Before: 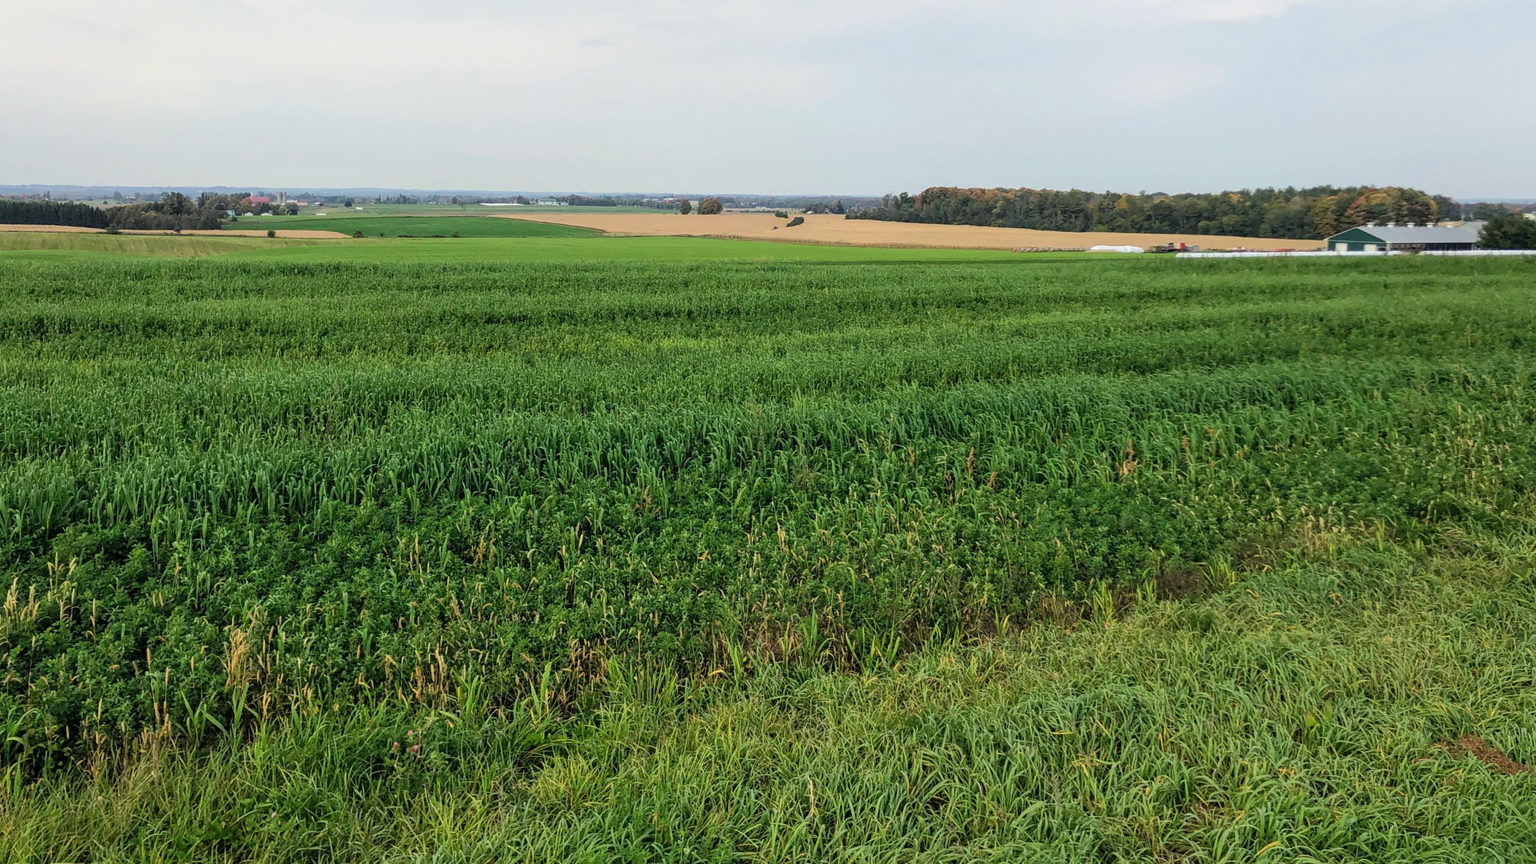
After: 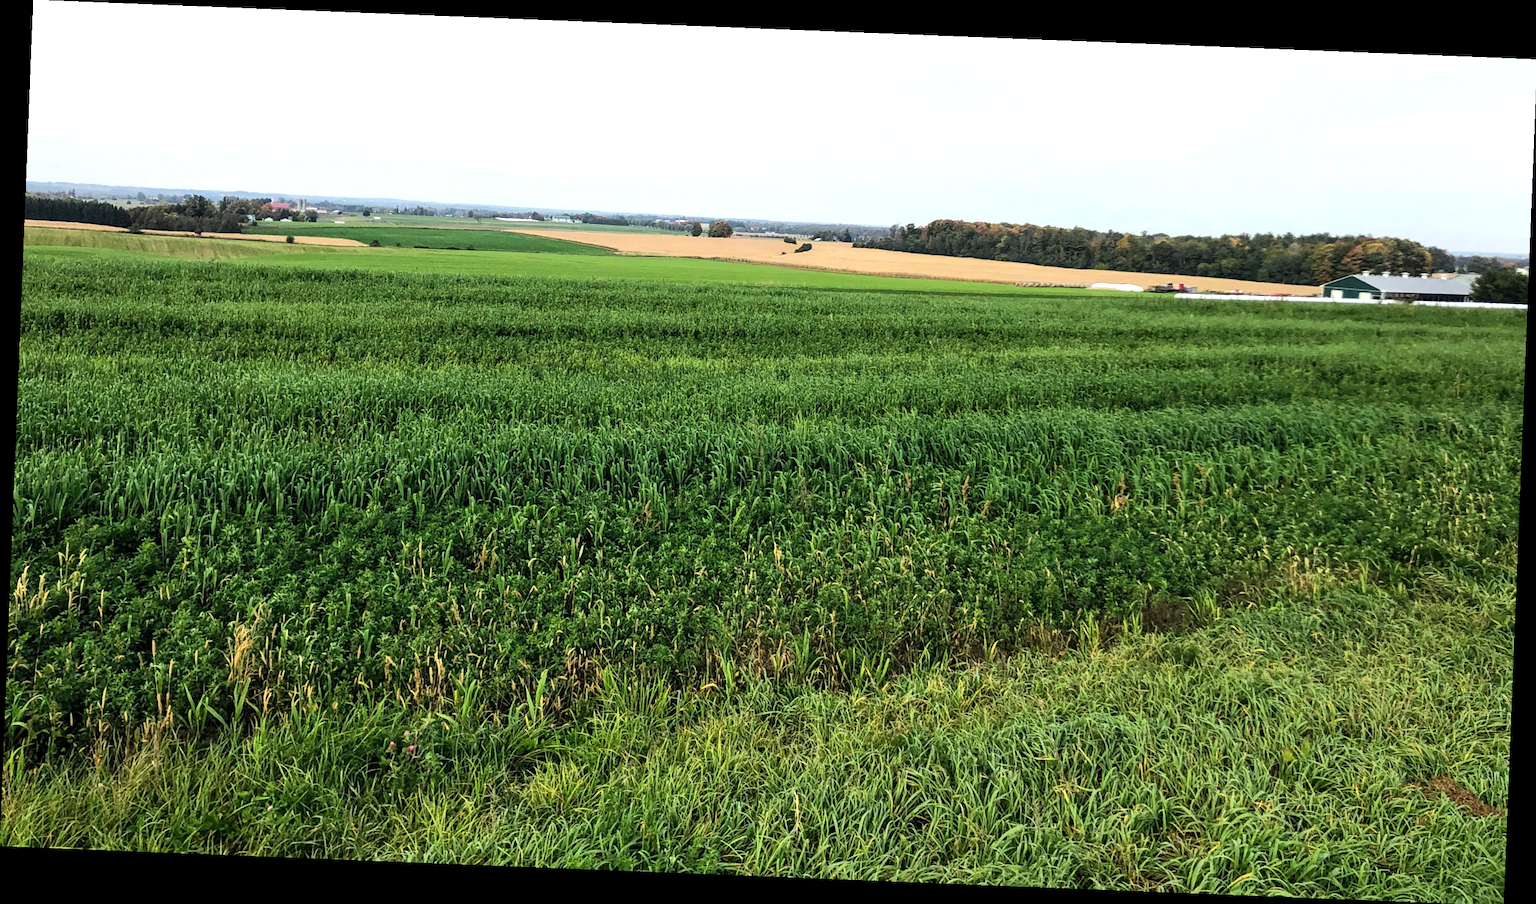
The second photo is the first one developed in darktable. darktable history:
rotate and perspective: rotation 2.27°, automatic cropping off
tone equalizer: -8 EV -0.75 EV, -7 EV -0.7 EV, -6 EV -0.6 EV, -5 EV -0.4 EV, -3 EV 0.4 EV, -2 EV 0.6 EV, -1 EV 0.7 EV, +0 EV 0.75 EV, edges refinement/feathering 500, mask exposure compensation -1.57 EV, preserve details no
